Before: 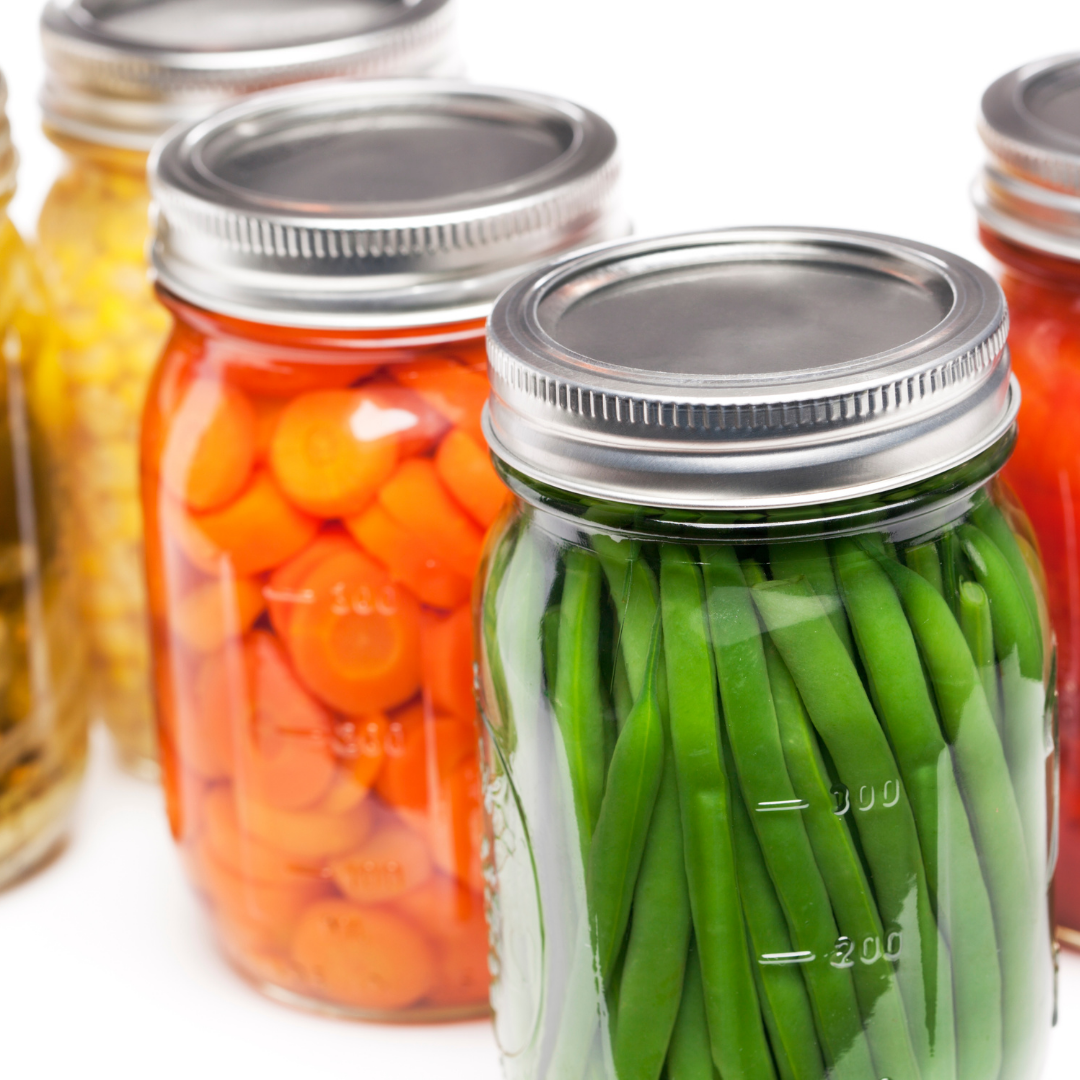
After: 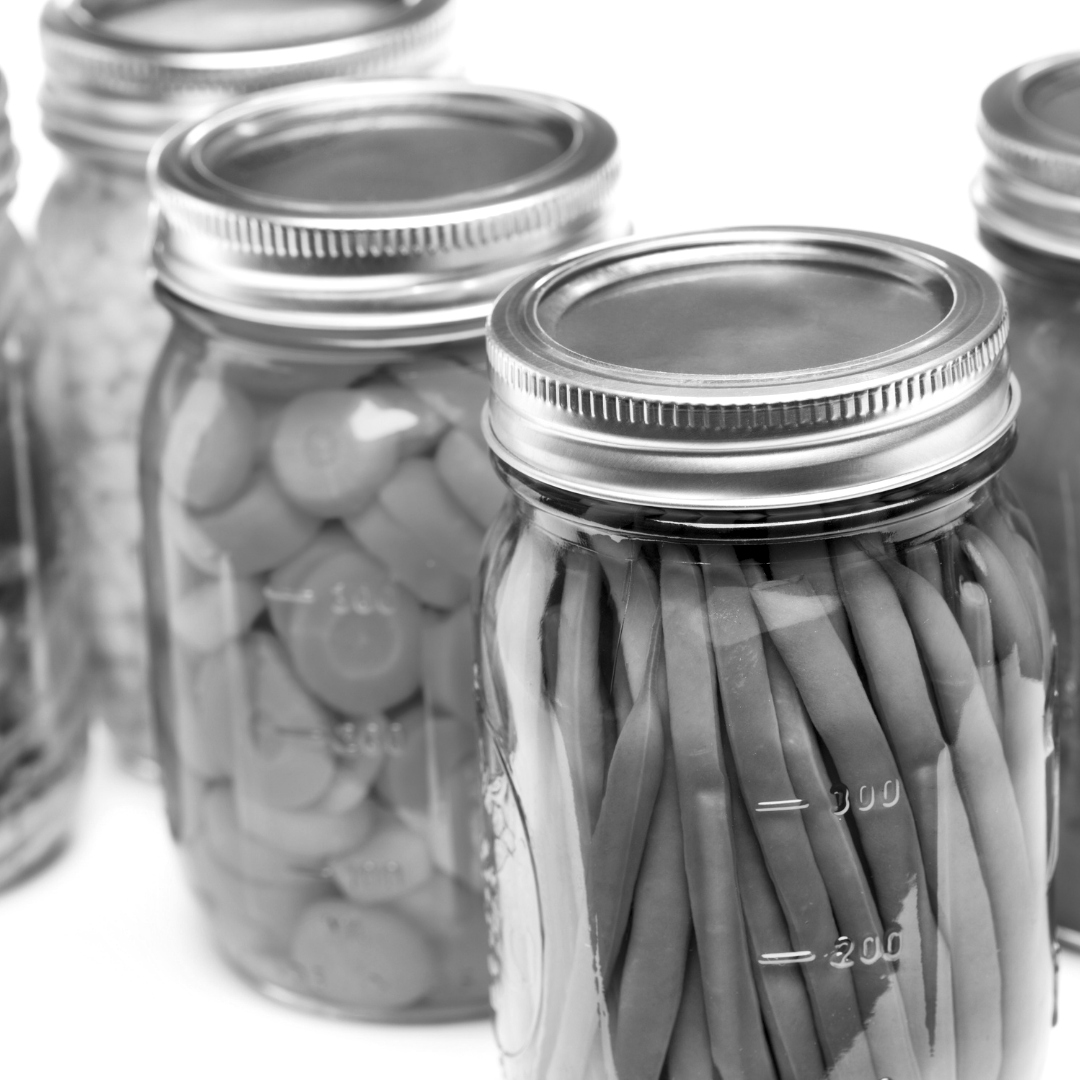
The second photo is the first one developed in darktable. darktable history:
local contrast: mode bilateral grid, contrast 20, coarseness 50, detail 150%, midtone range 0.2
monochrome: a -4.13, b 5.16, size 1
